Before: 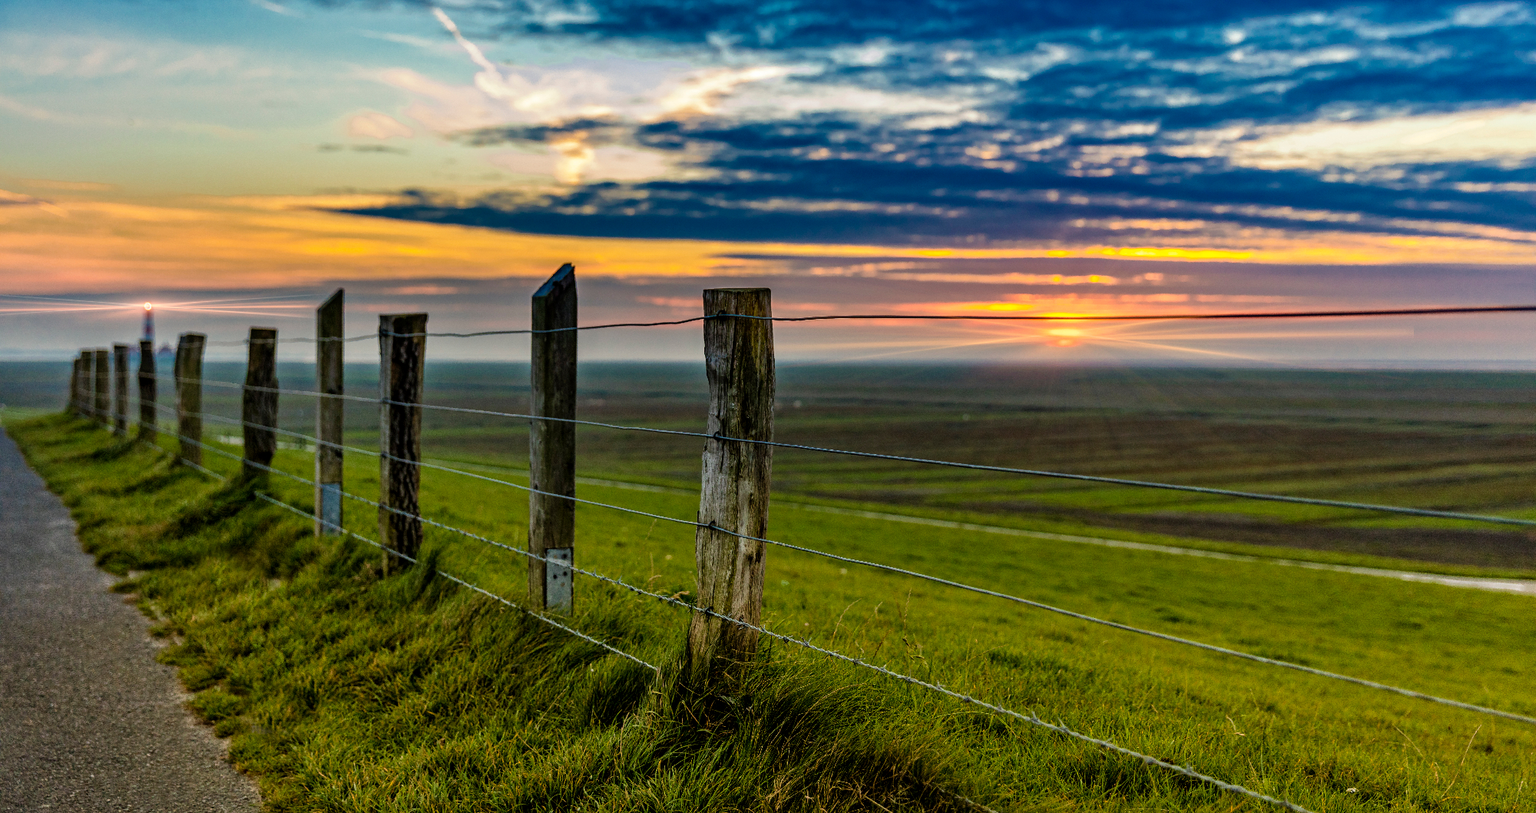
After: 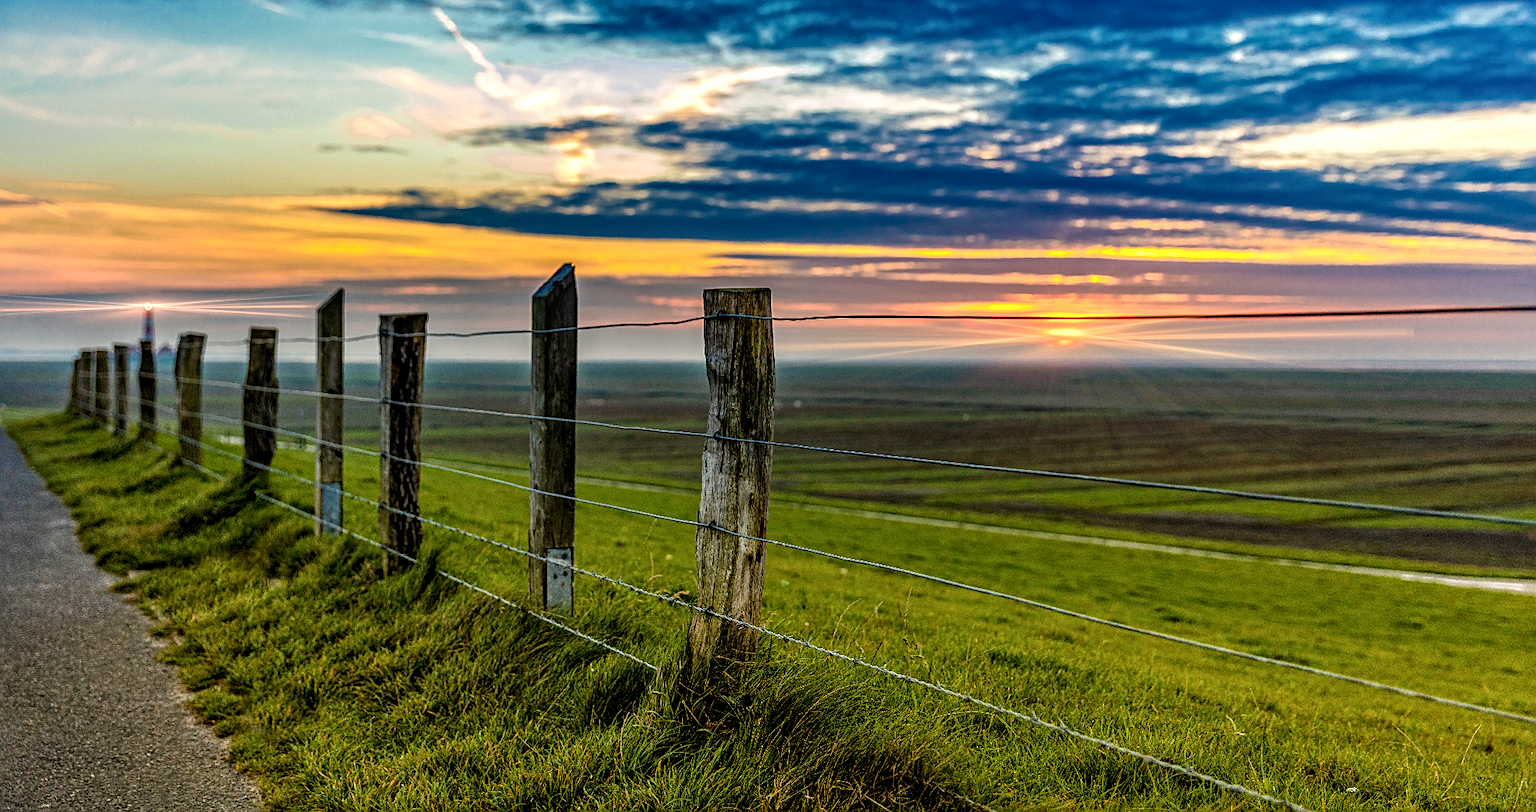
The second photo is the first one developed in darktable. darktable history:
sharpen: on, module defaults
exposure: exposure 0.2 EV, compensate highlight preservation false
local contrast: on, module defaults
